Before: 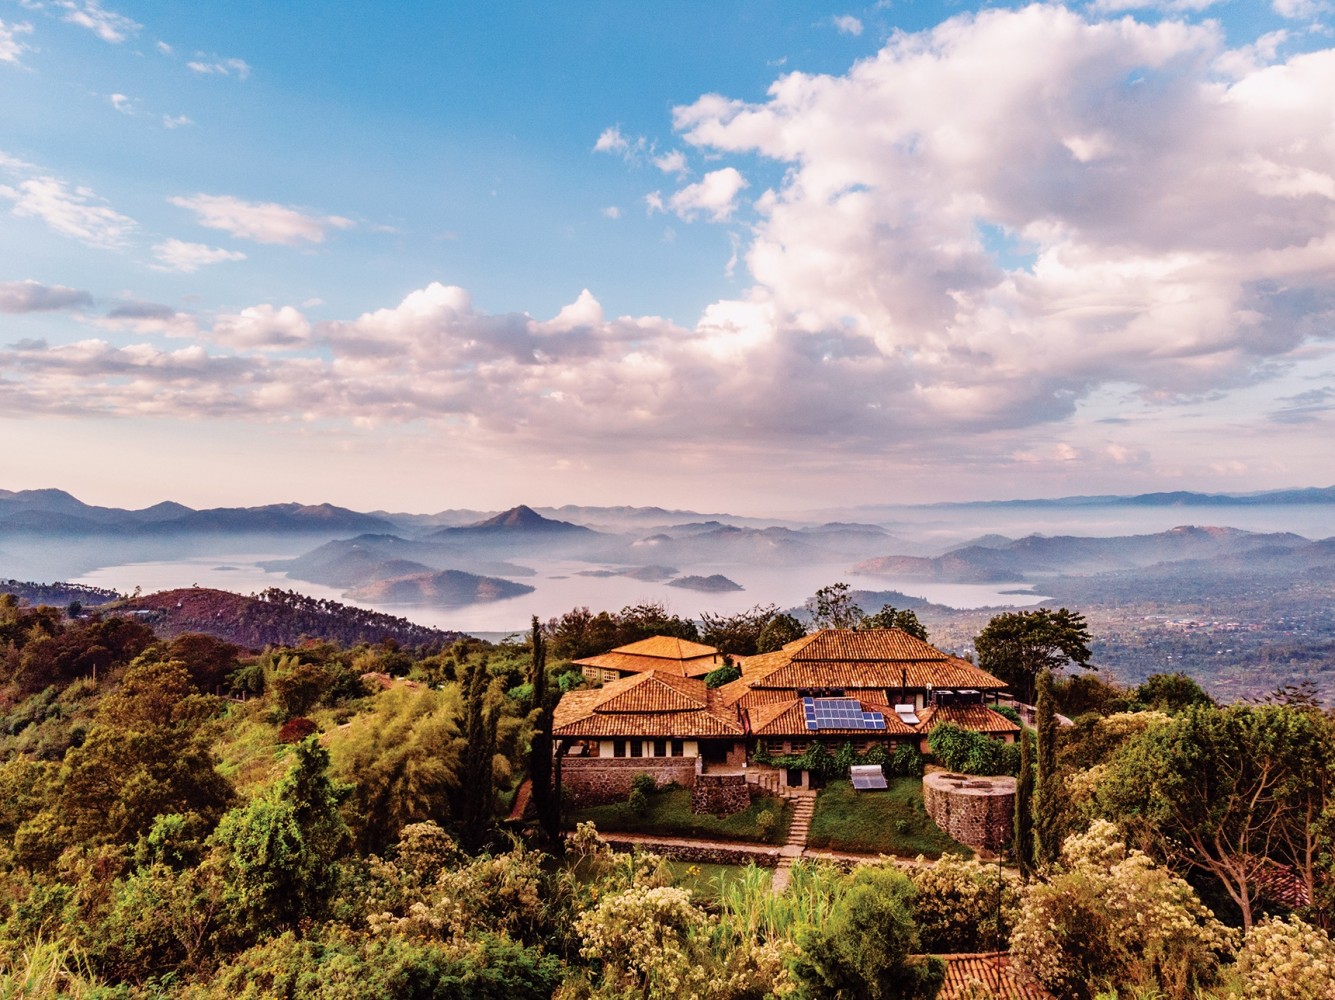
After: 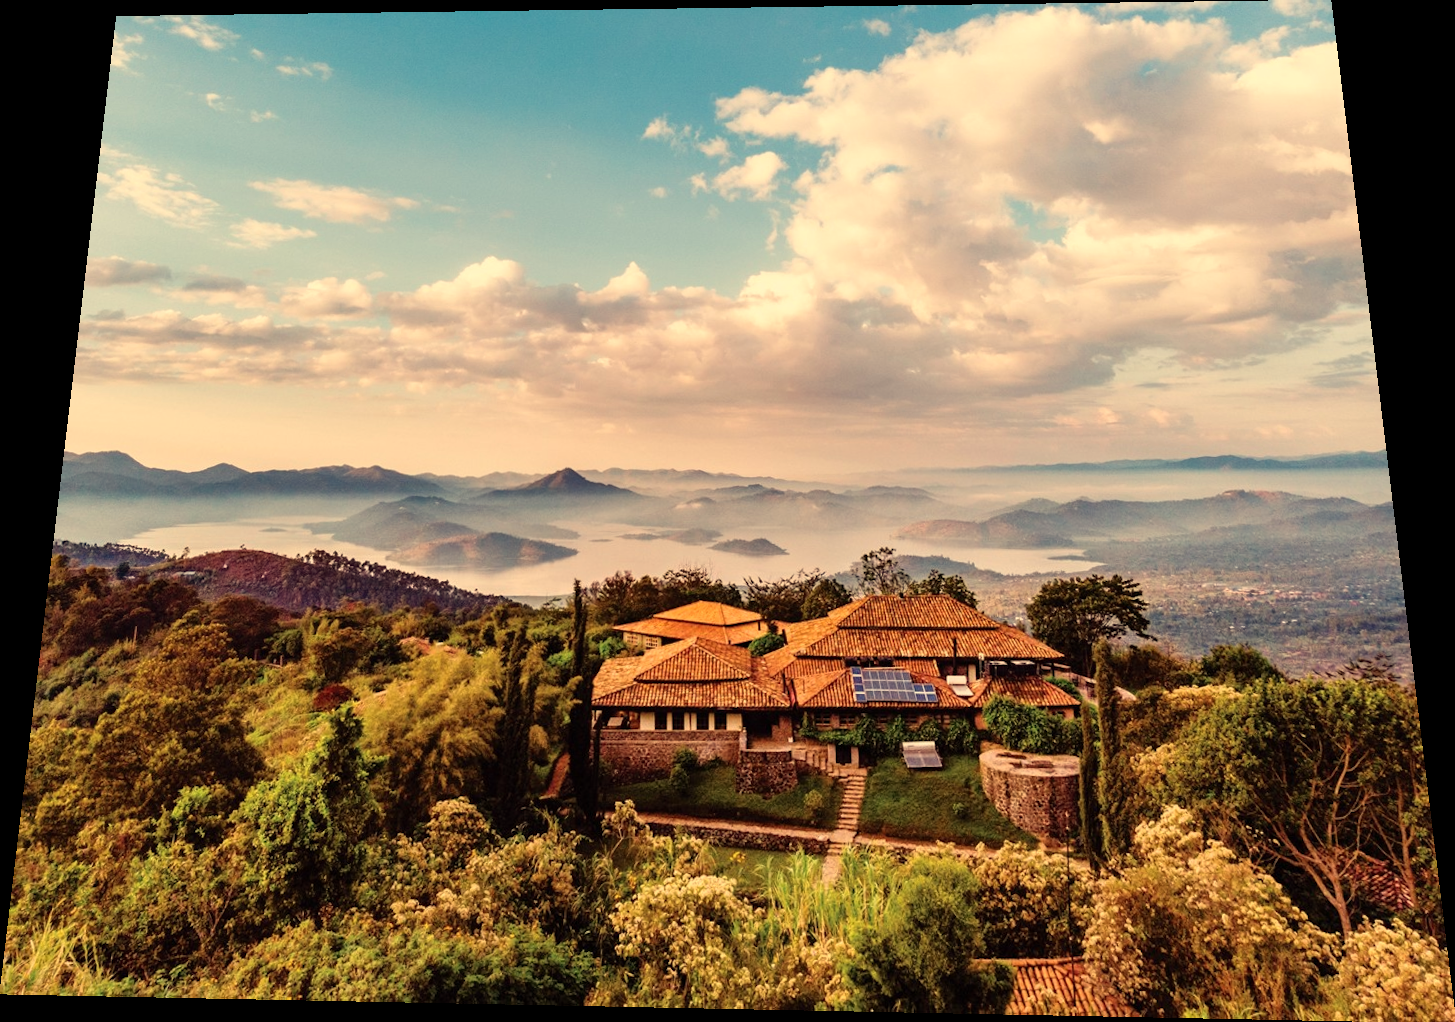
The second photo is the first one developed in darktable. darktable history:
rotate and perspective: rotation 0.128°, lens shift (vertical) -0.181, lens shift (horizontal) -0.044, shear 0.001, automatic cropping off
white balance: red 1.08, blue 0.791
